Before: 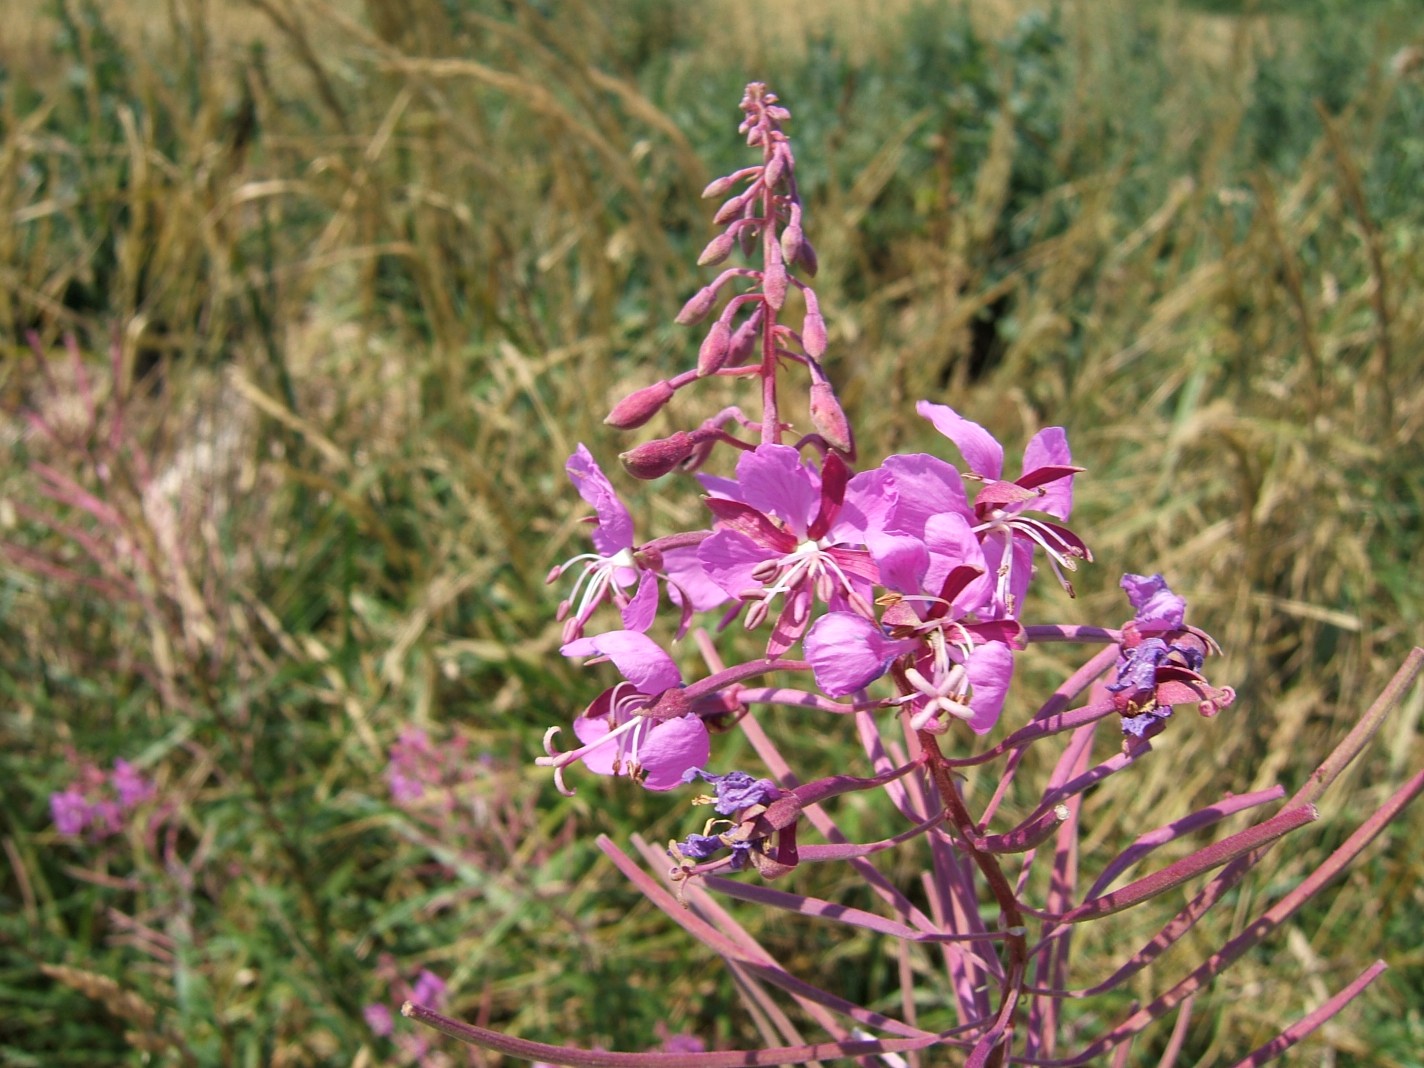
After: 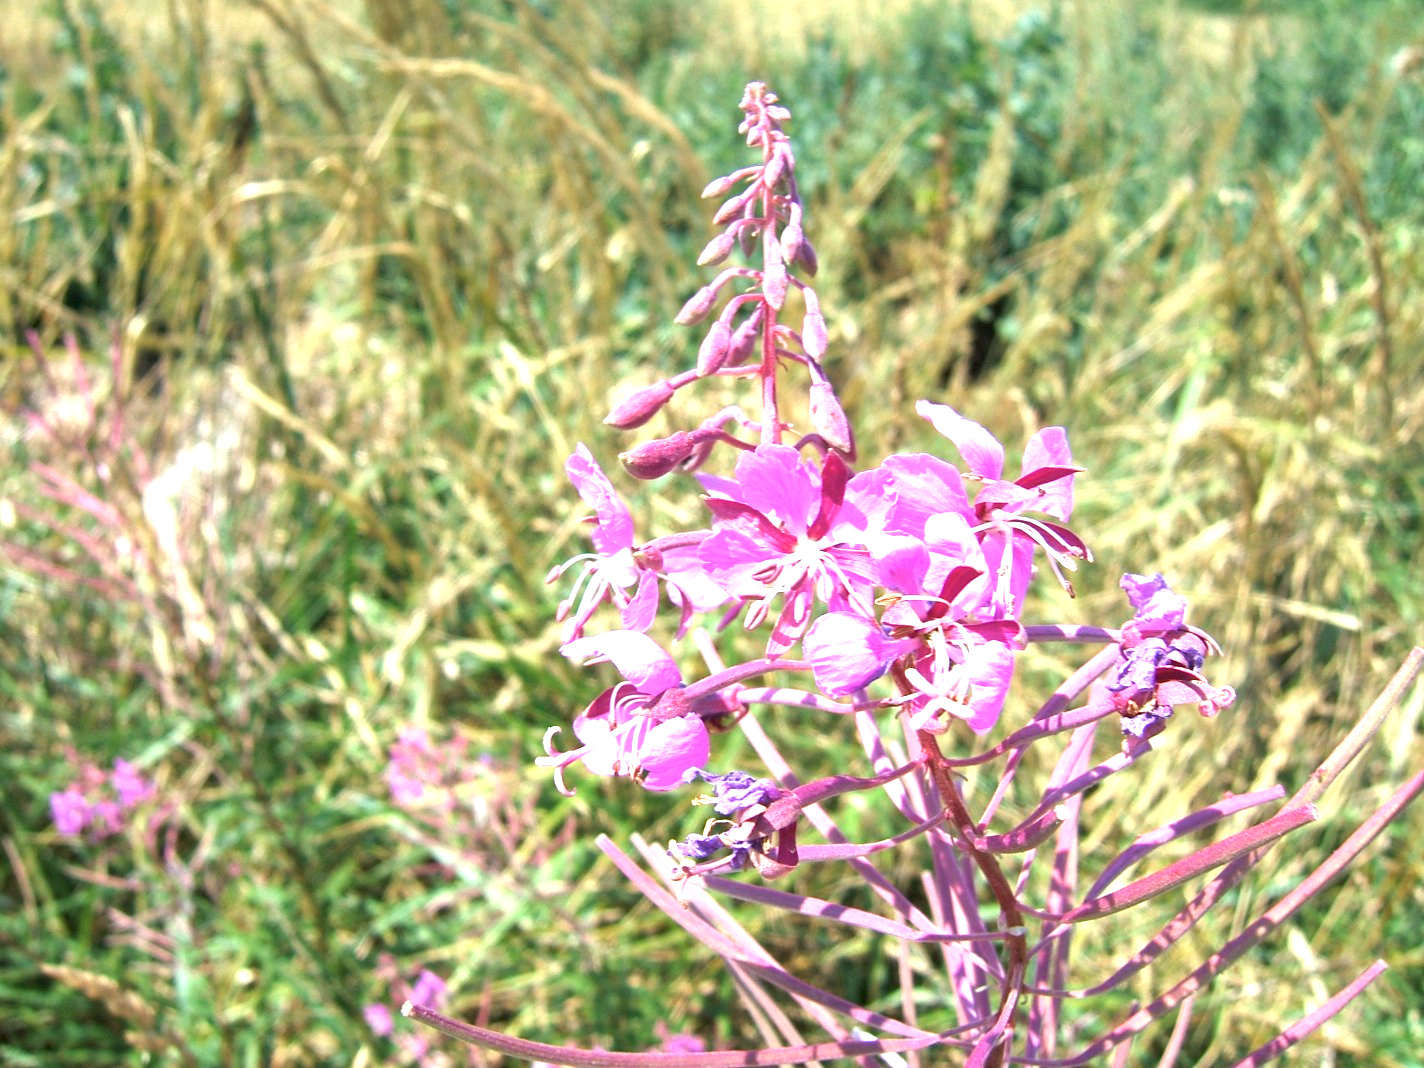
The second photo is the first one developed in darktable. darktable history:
color calibration: illuminant Planckian (black body), adaptation linear Bradford (ICC v4), x 0.364, y 0.367, temperature 4417.56 K, saturation algorithm version 1 (2020)
exposure: black level correction 0.001, exposure 1.398 EV, compensate exposure bias true, compensate highlight preservation false
